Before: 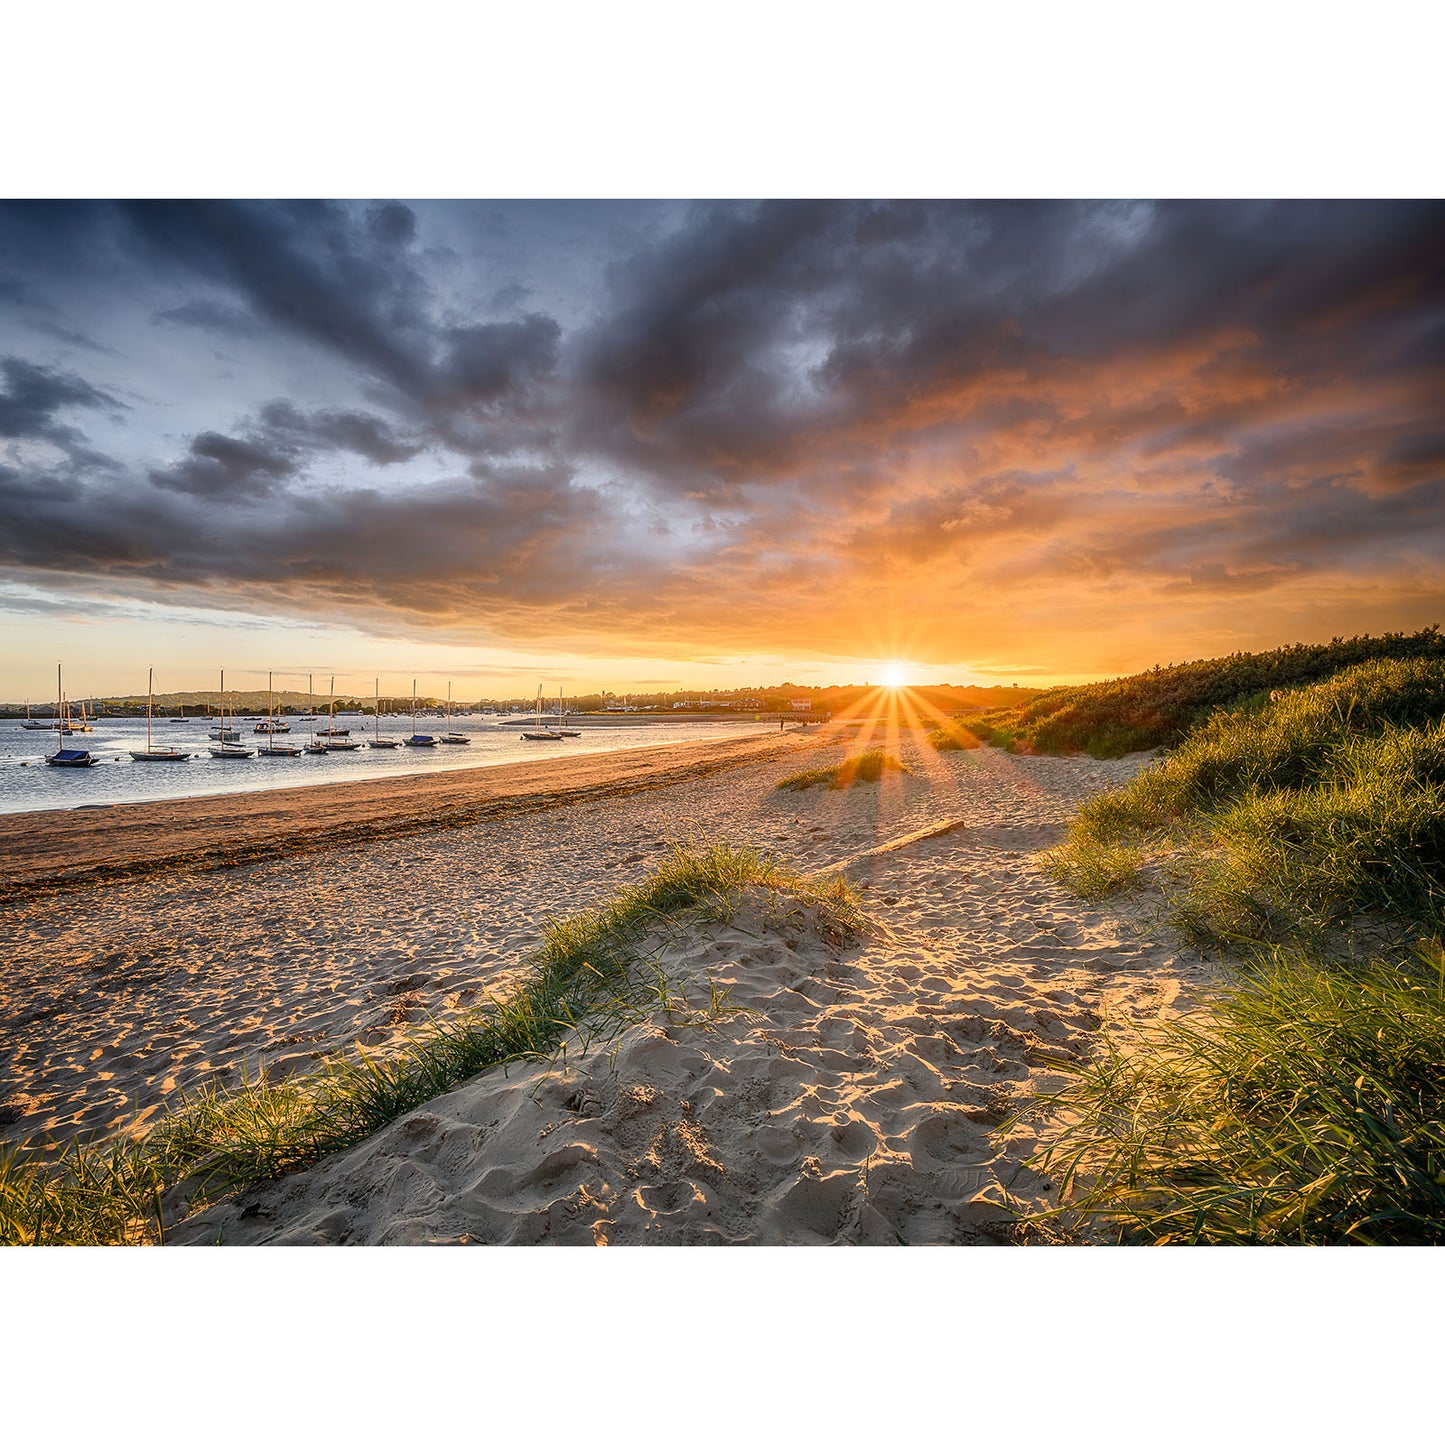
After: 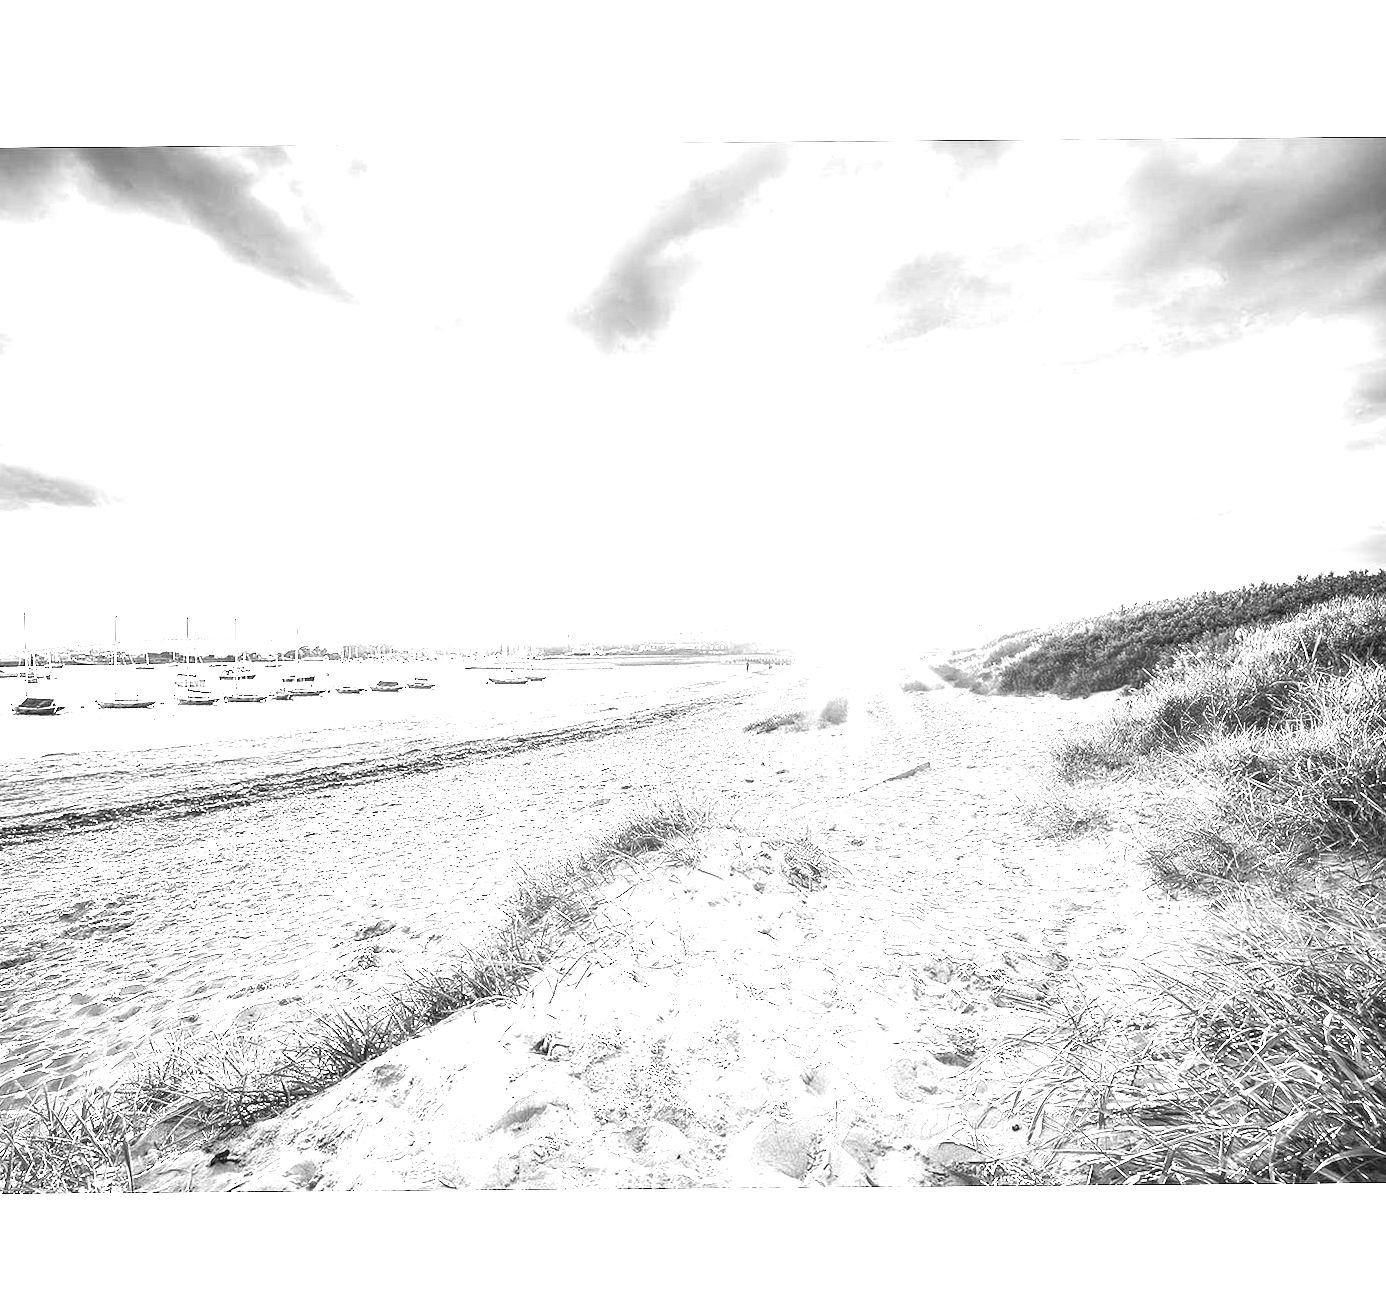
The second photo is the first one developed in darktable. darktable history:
crop: left 1.964%, top 3.251%, right 1.122%, bottom 4.933%
monochrome: a -11.7, b 1.62, size 0.5, highlights 0.38
exposure: black level correction 0, exposure 4 EV, compensate exposure bias true, compensate highlight preservation false
rotate and perspective: rotation -0.45°, automatic cropping original format, crop left 0.008, crop right 0.992, crop top 0.012, crop bottom 0.988
